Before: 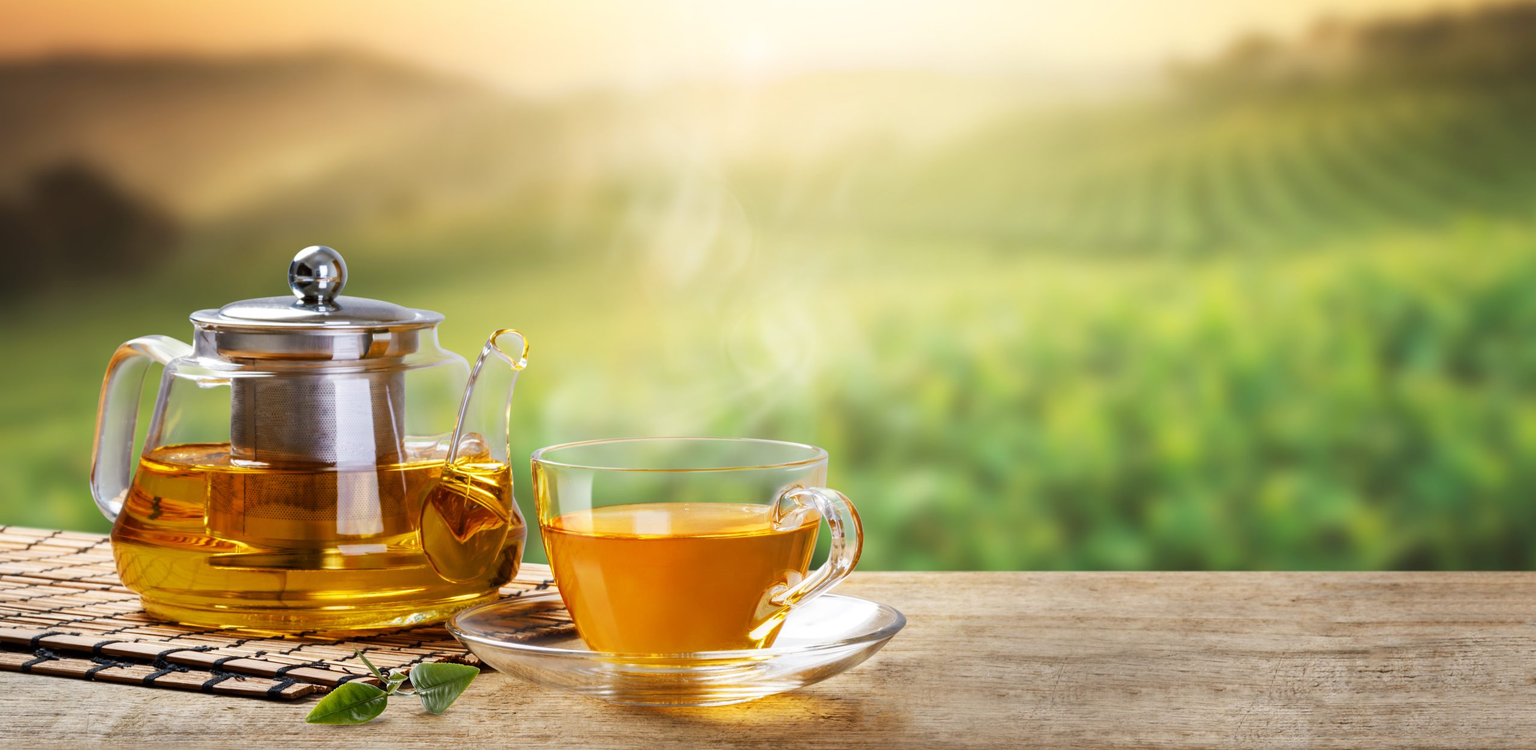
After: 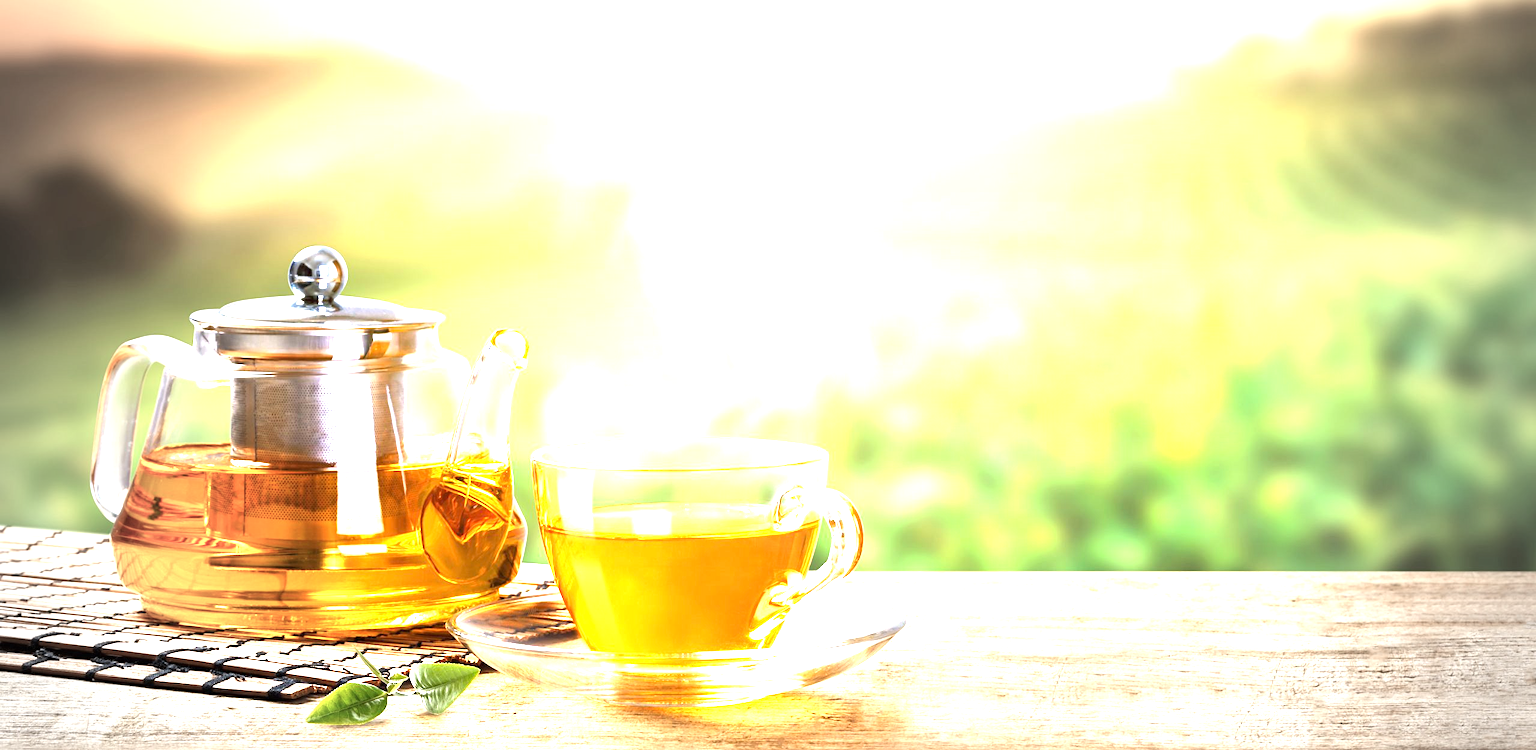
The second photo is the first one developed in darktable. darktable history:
exposure: black level correction 0, exposure 1.983 EV, compensate highlight preservation false
vignetting: fall-off start 65.62%, width/height ratio 0.877
sharpen: amount 0.204
